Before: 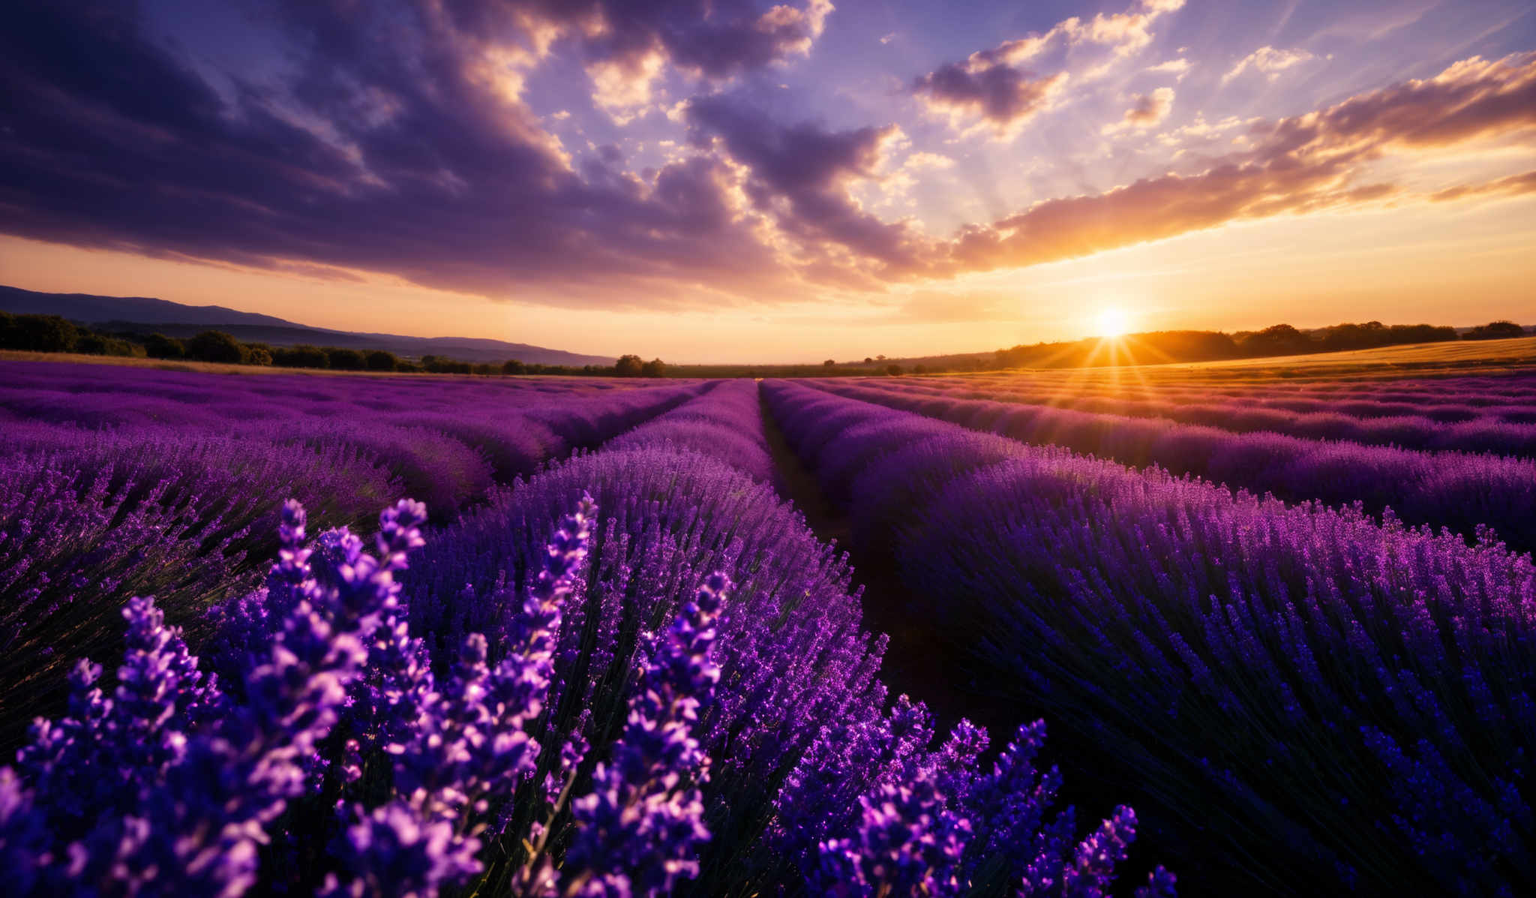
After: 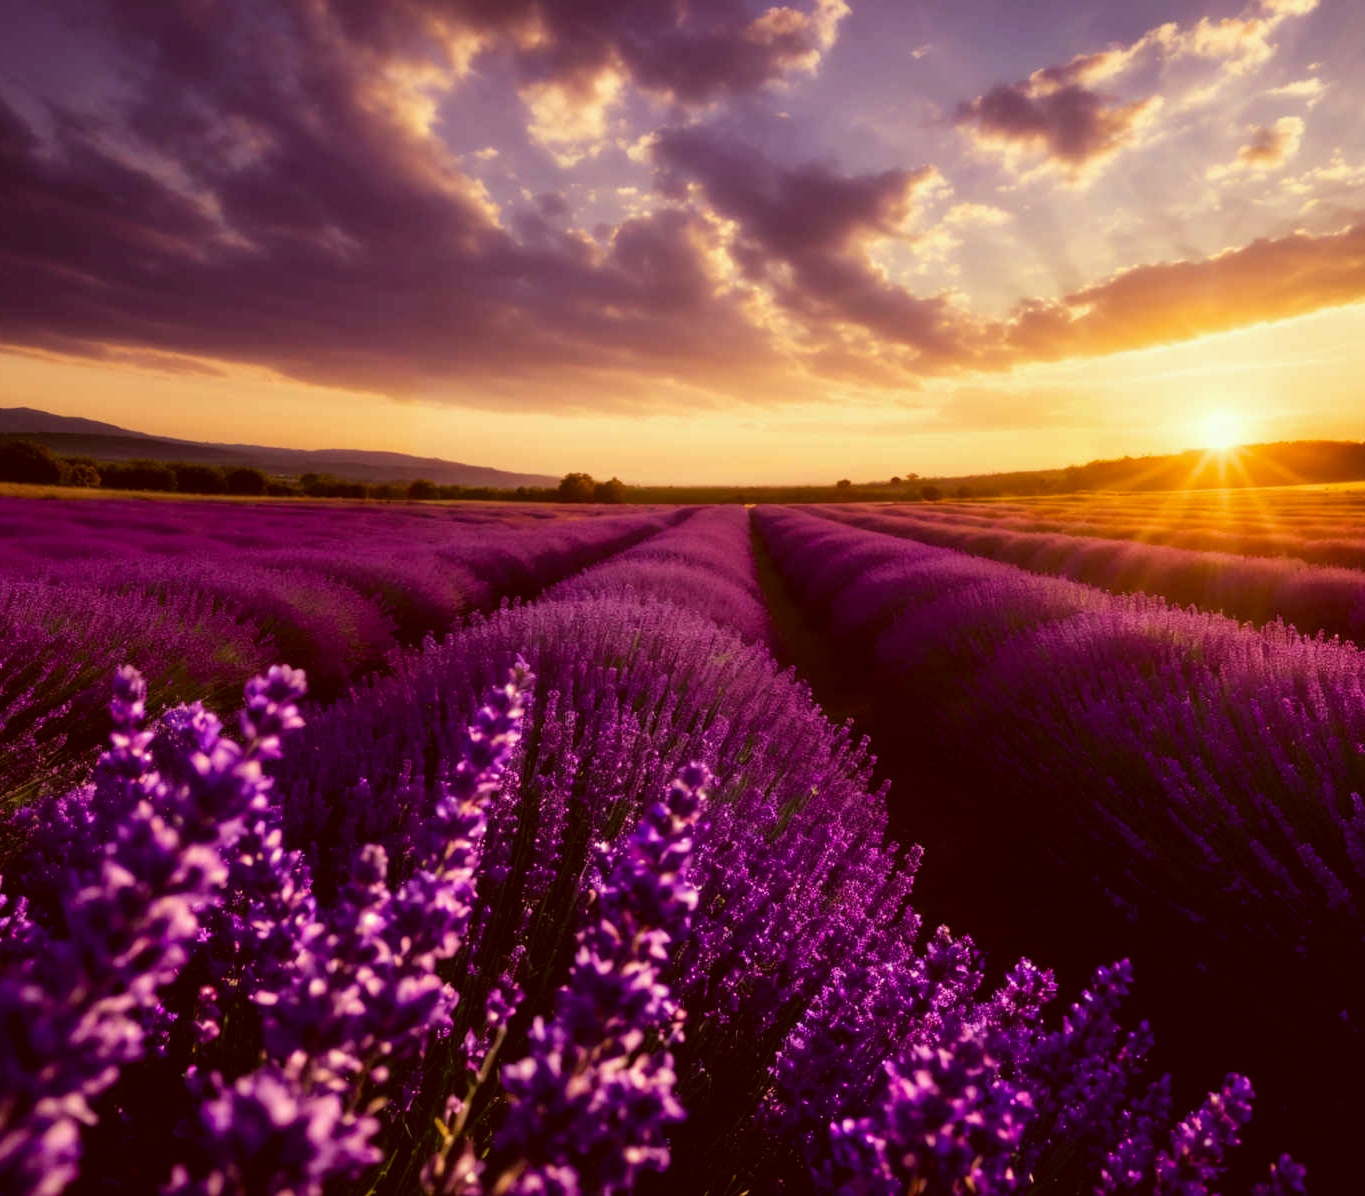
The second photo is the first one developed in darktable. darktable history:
crop and rotate: left 12.805%, right 20.528%
color correction: highlights a* -6.15, highlights b* 9.57, shadows a* 10.54, shadows b* 23.47
